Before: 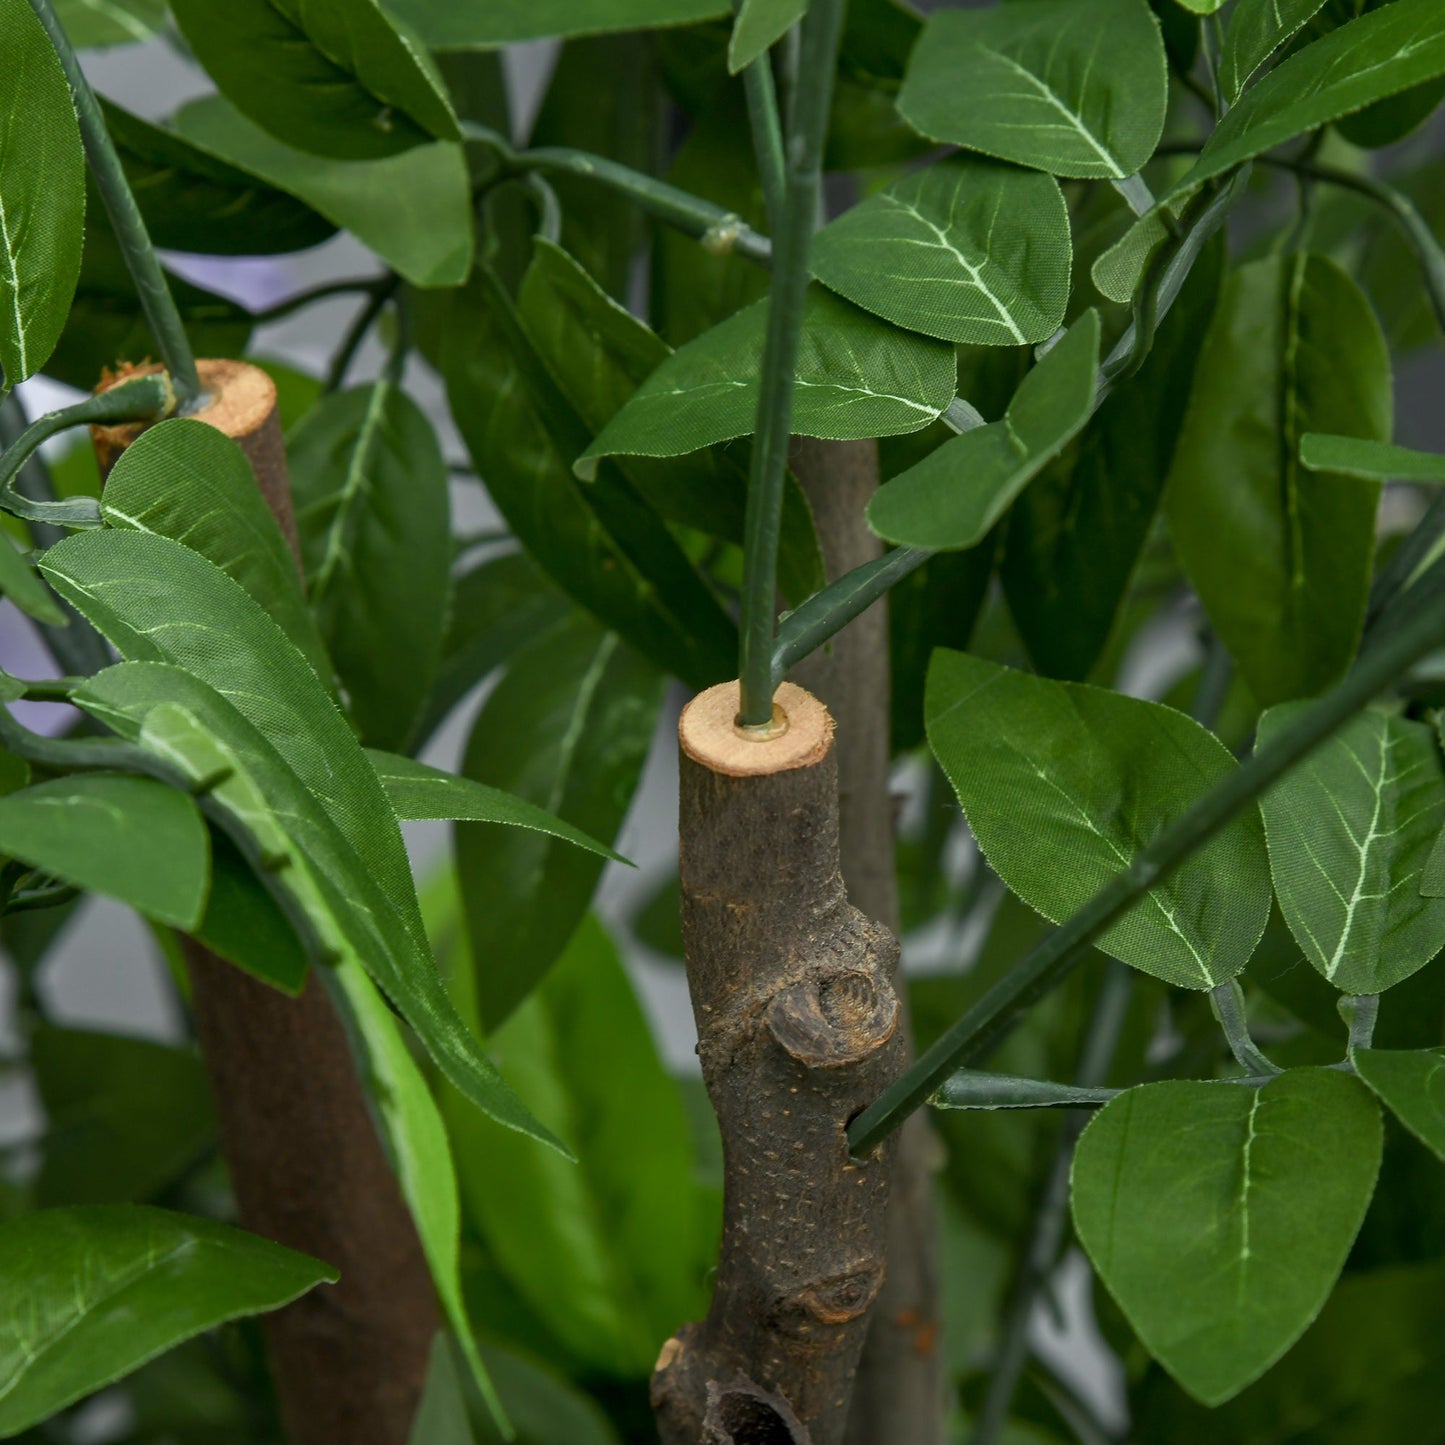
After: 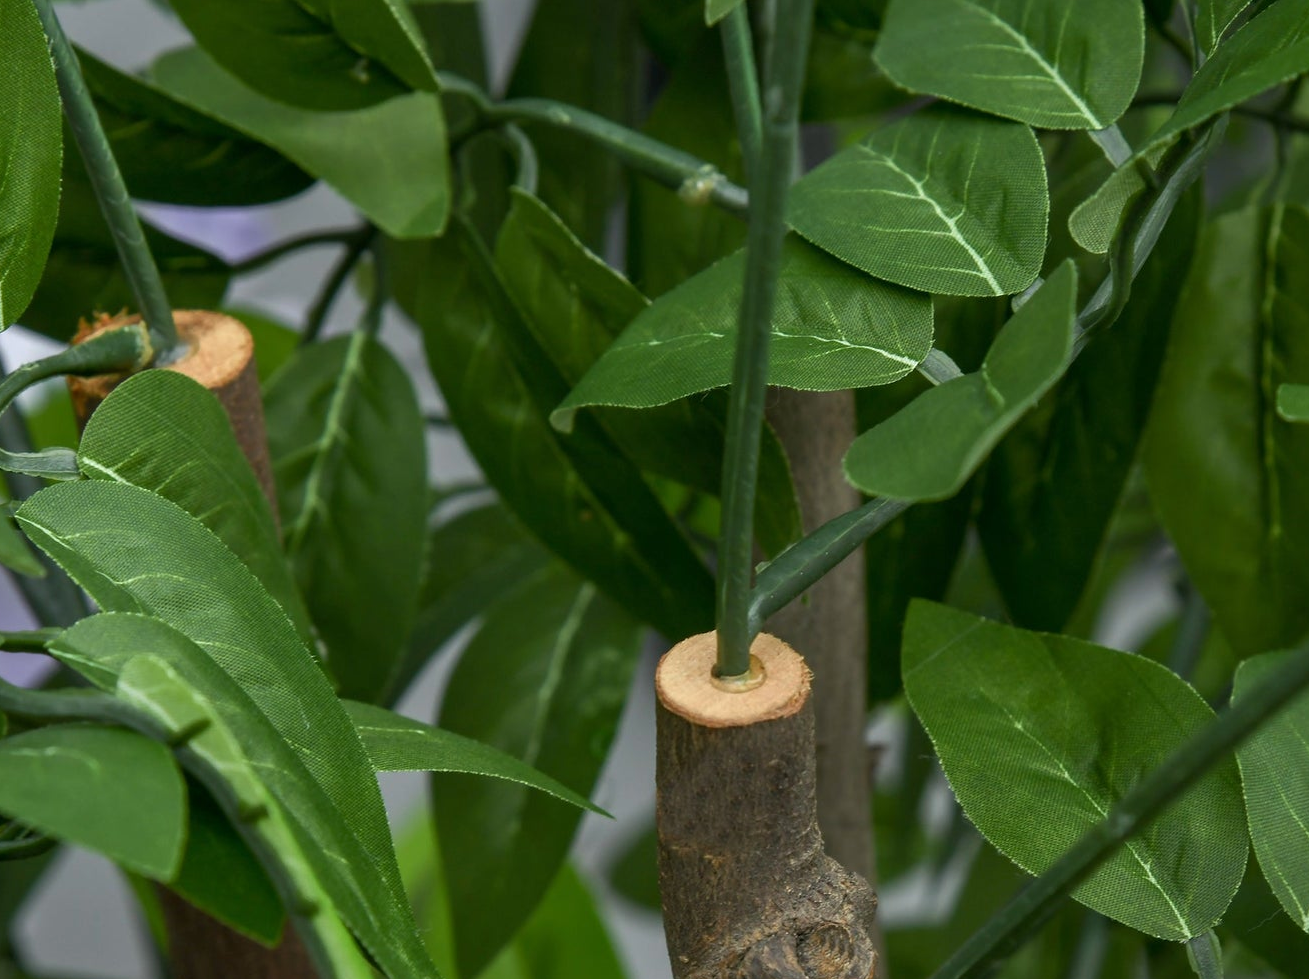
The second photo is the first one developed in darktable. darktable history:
crop: left 1.614%, top 3.407%, right 7.592%, bottom 28.488%
velvia: strength 6.33%
